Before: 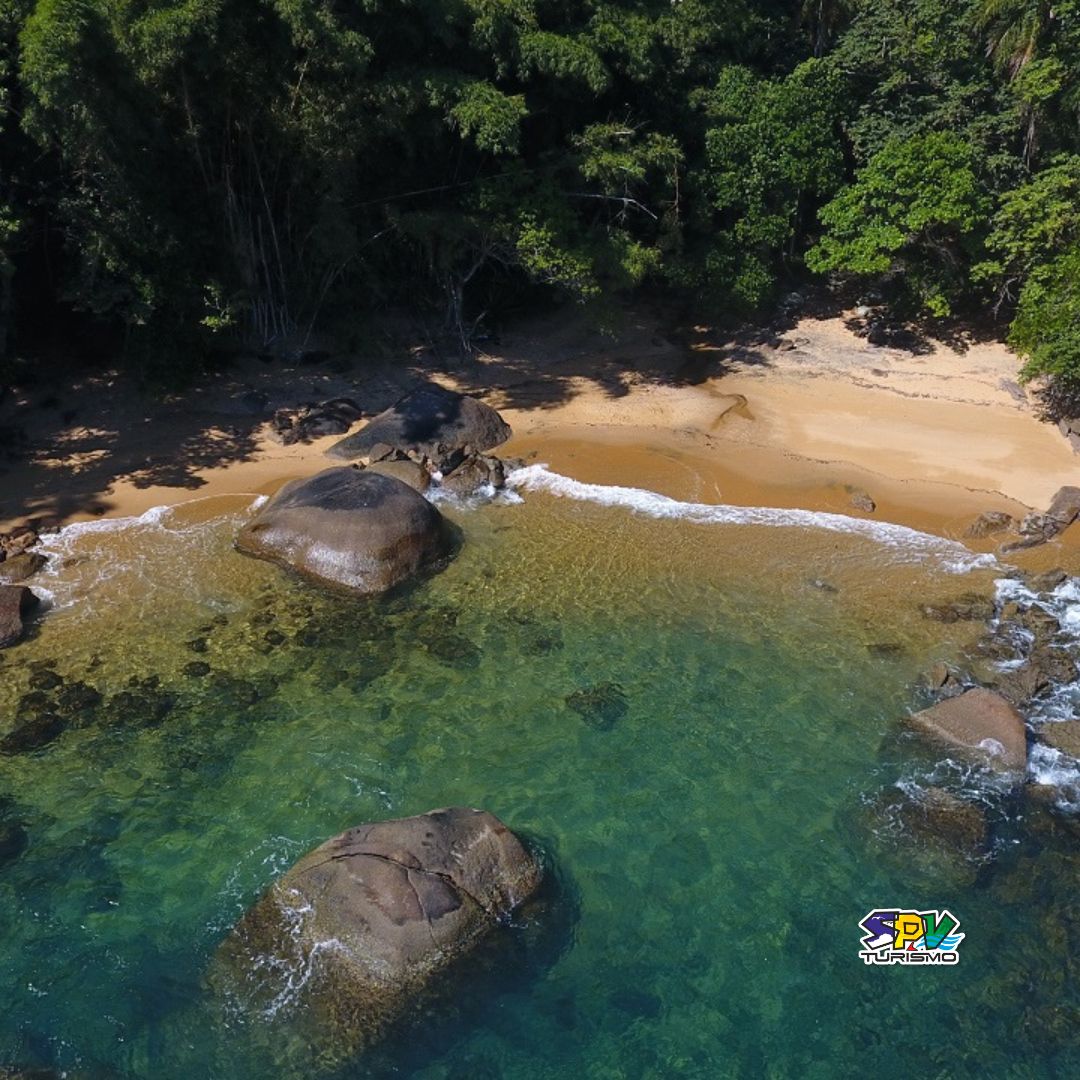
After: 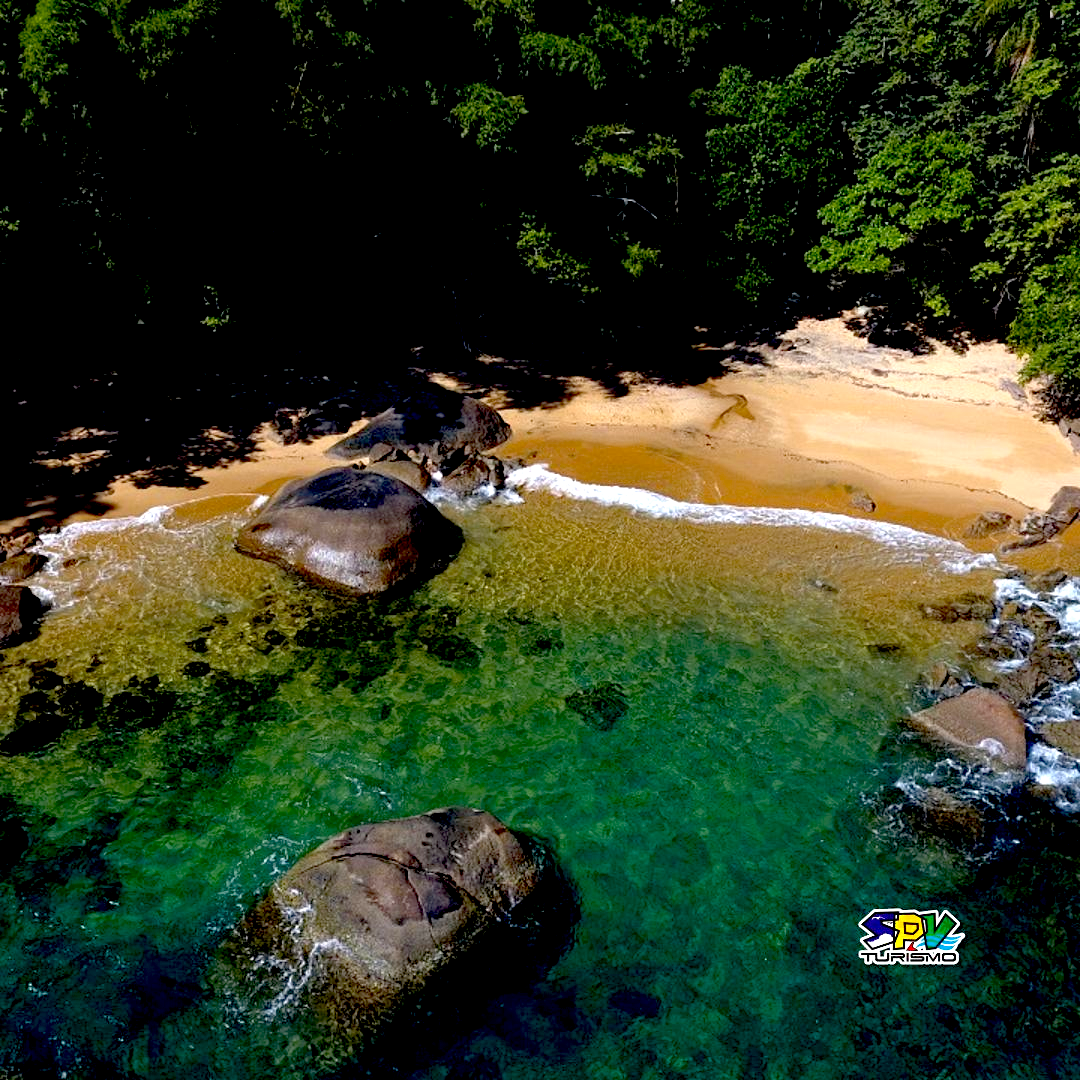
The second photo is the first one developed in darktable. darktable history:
exposure: black level correction 0.04, exposure 0.5 EV, compensate highlight preservation false
haze removal: compatibility mode true, adaptive false
